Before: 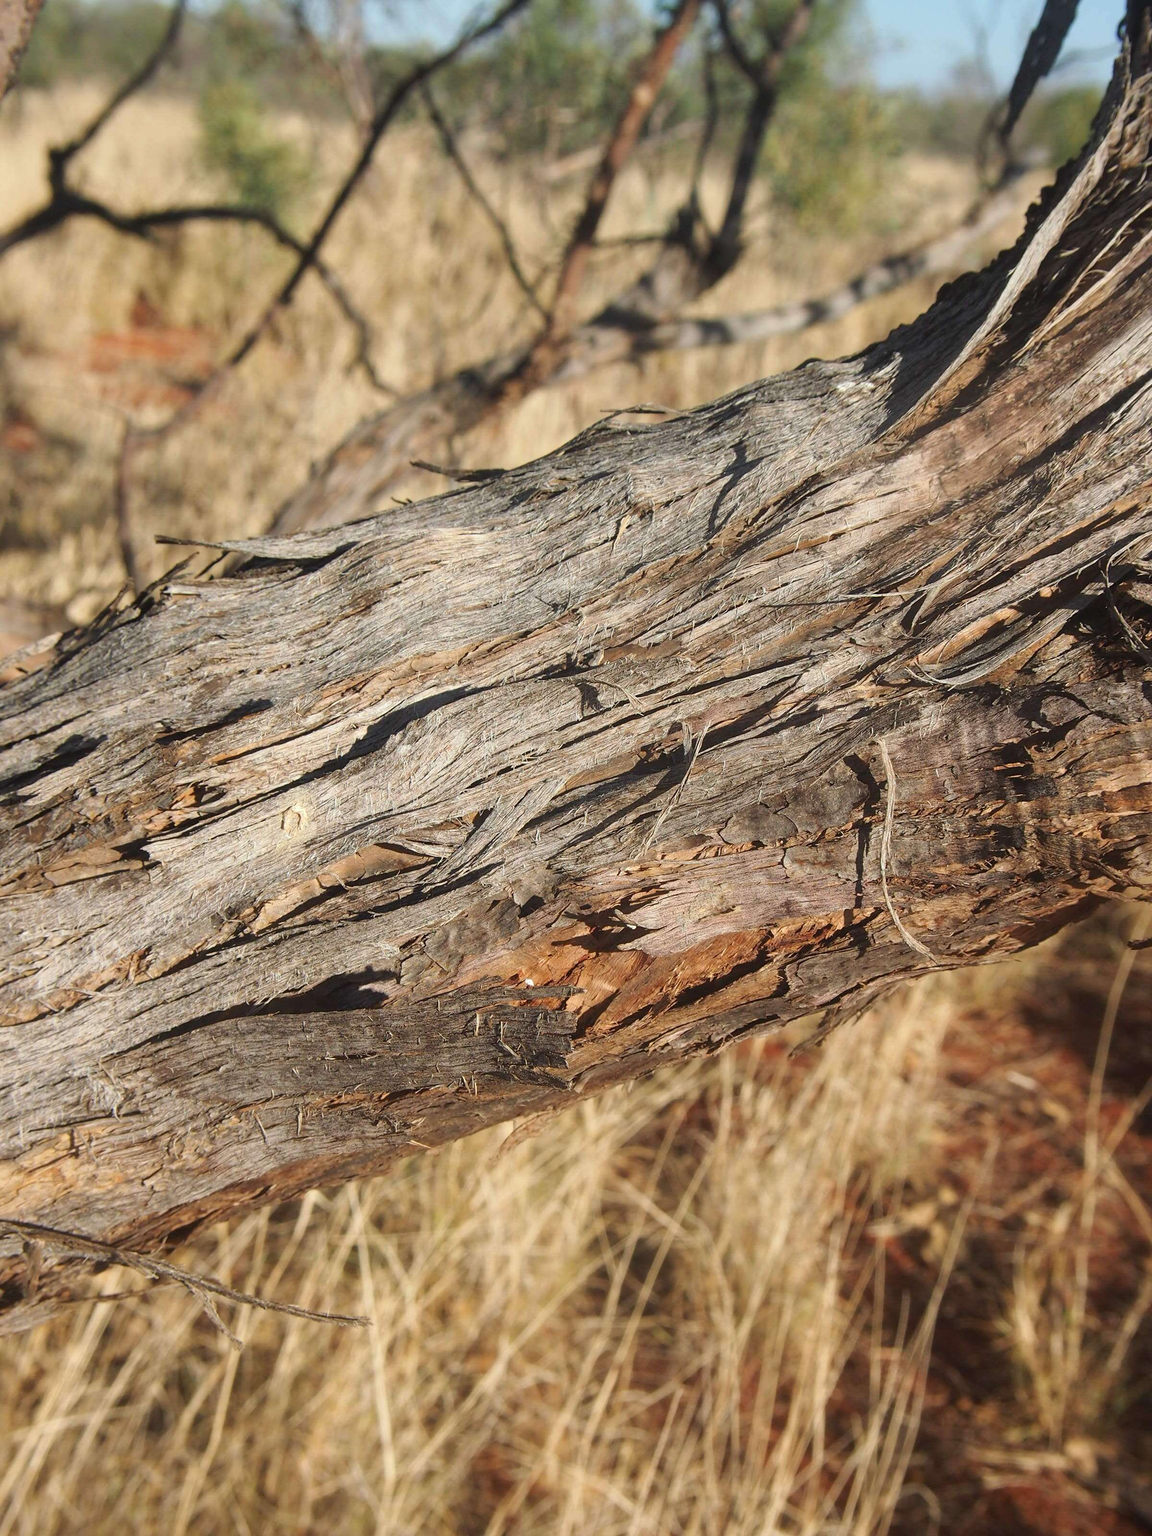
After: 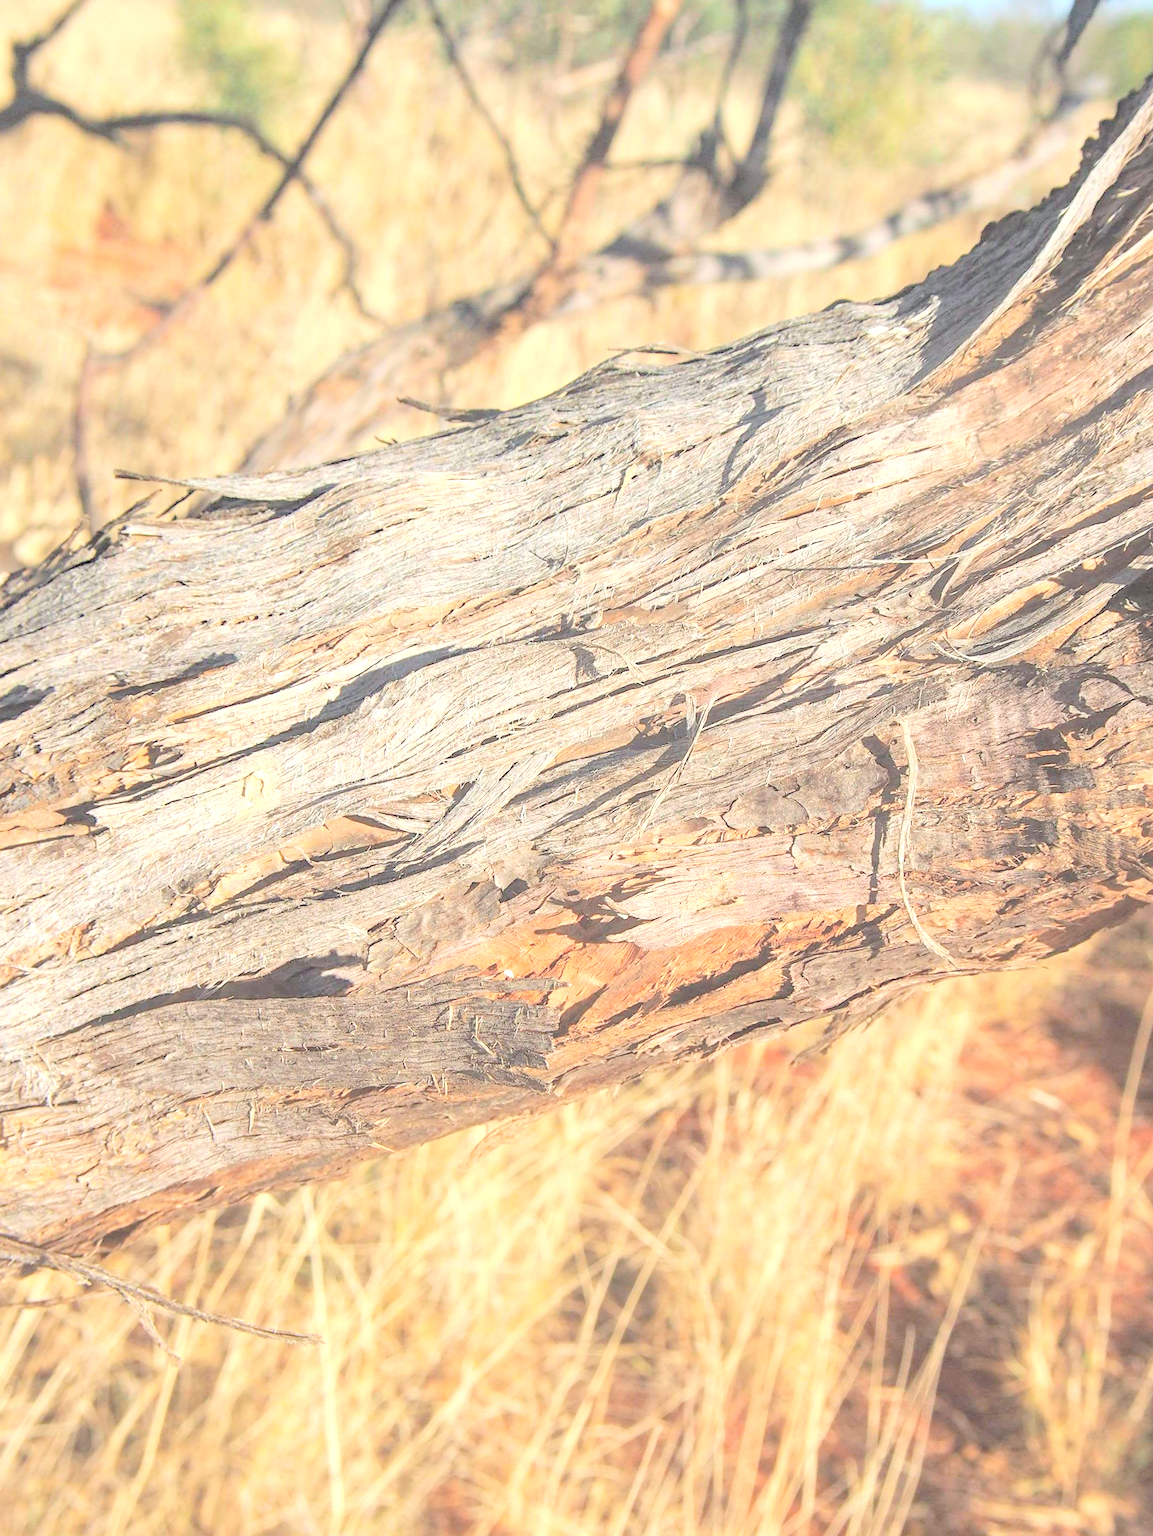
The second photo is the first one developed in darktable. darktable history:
contrast brightness saturation: brightness 0.981
exposure: exposure 0.507 EV, compensate highlight preservation false
crop and rotate: angle -1.91°, left 3.161%, top 4.222%, right 1.561%, bottom 0.666%
haze removal: compatibility mode true, adaptive false
local contrast: on, module defaults
